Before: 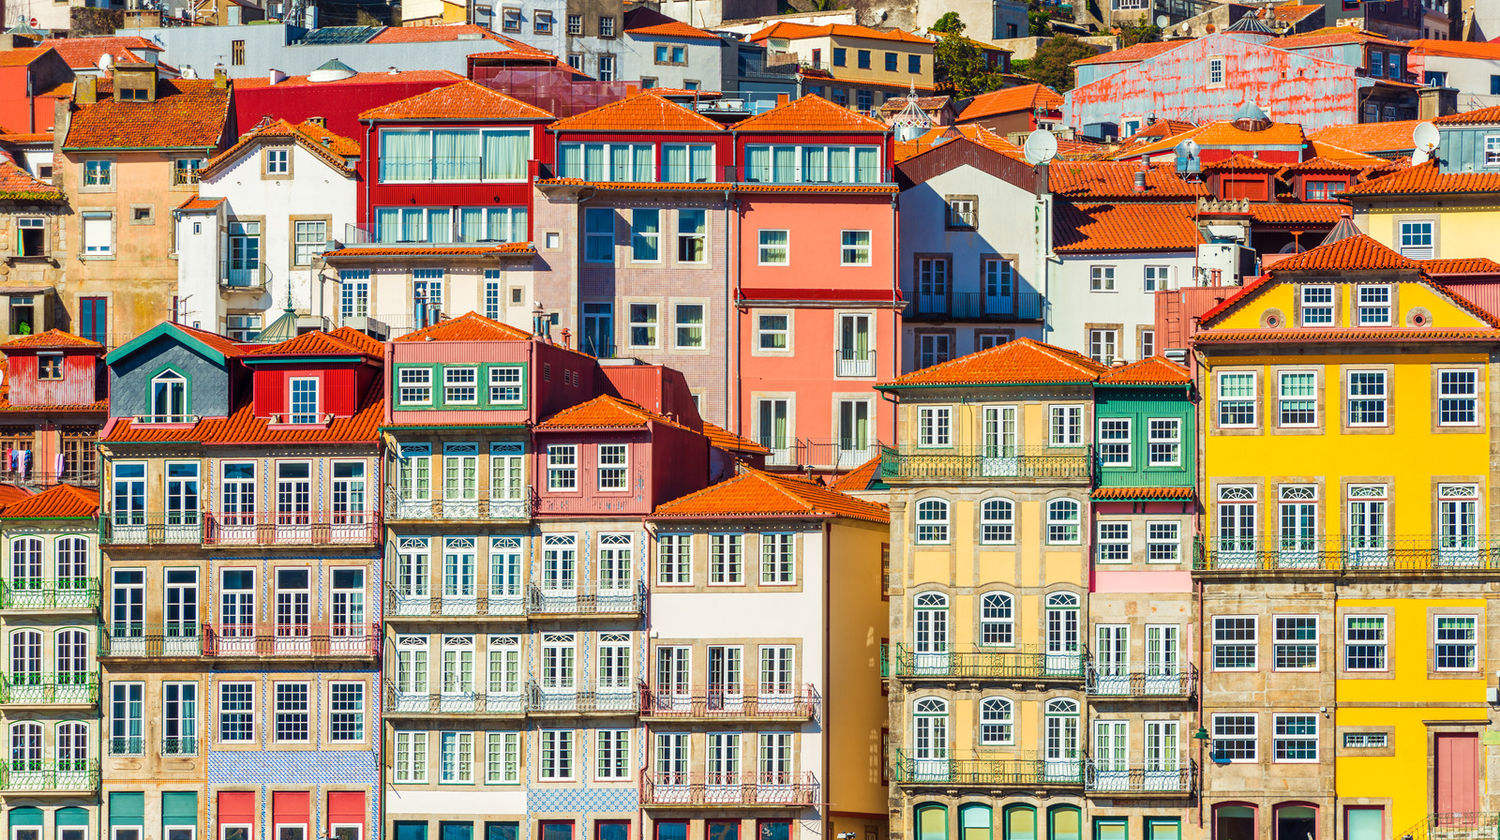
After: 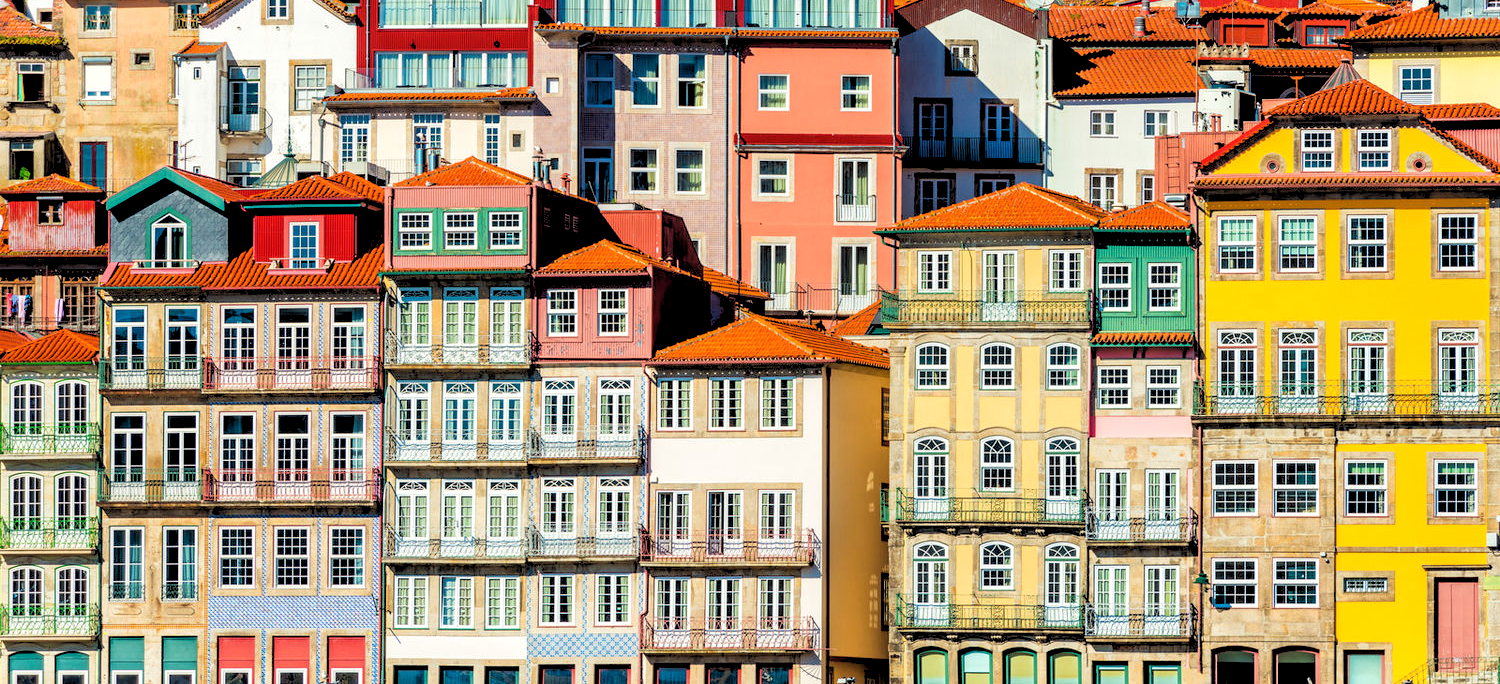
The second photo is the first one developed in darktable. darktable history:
crop and rotate: top 18.507%
rgb levels: levels [[0.029, 0.461, 0.922], [0, 0.5, 1], [0, 0.5, 1]]
